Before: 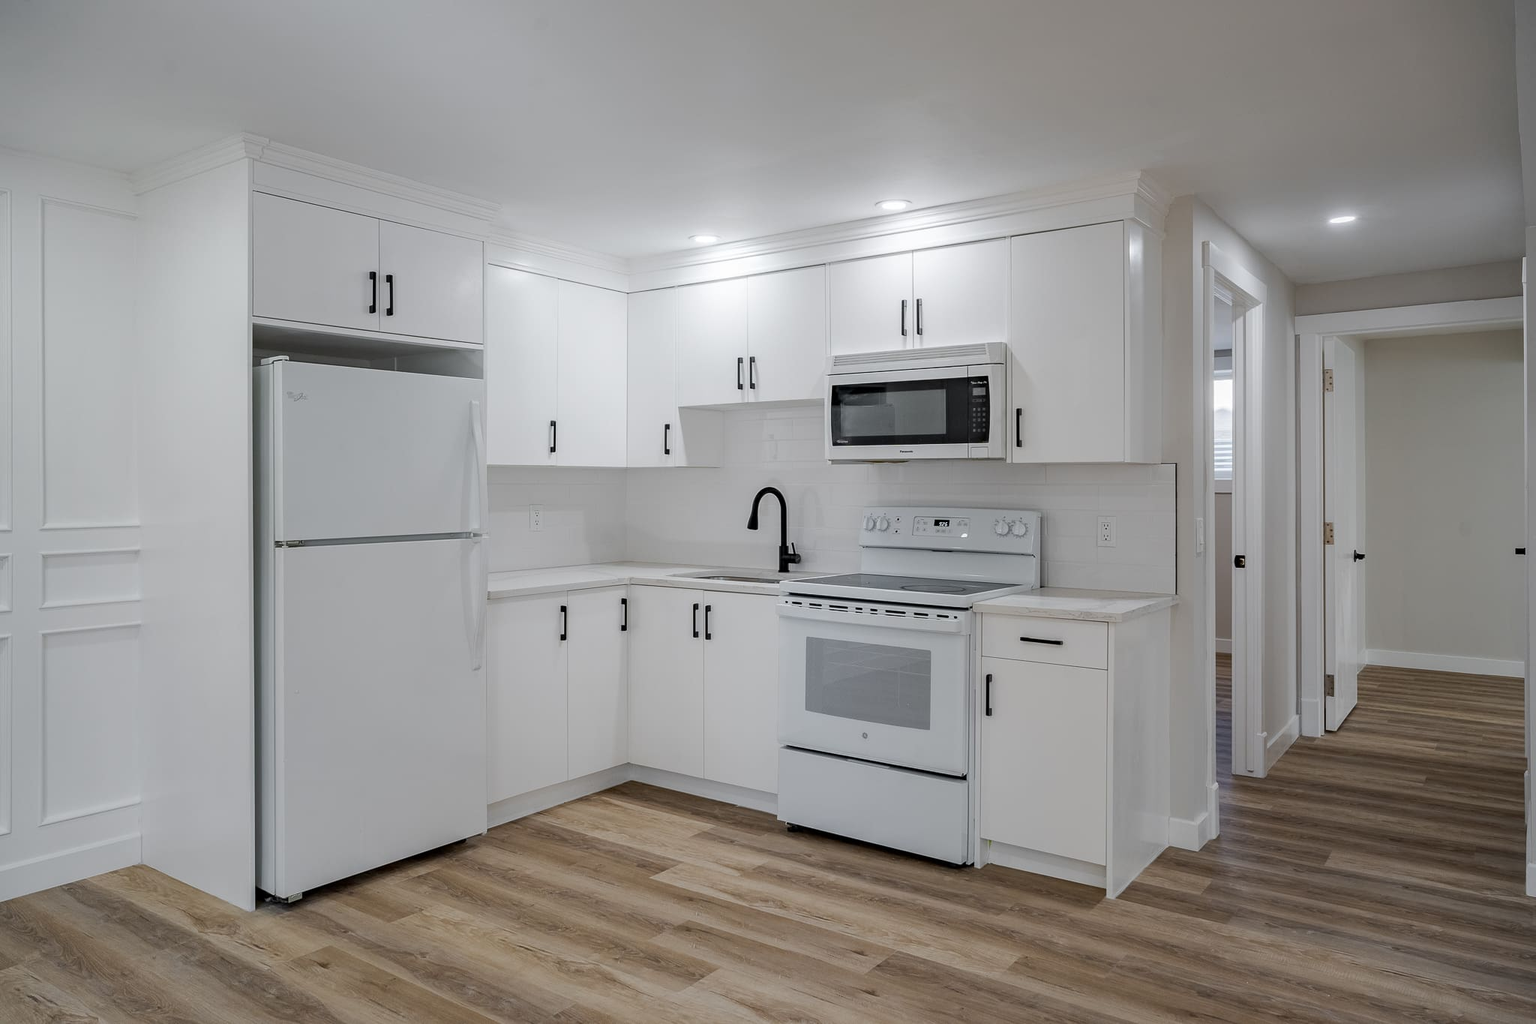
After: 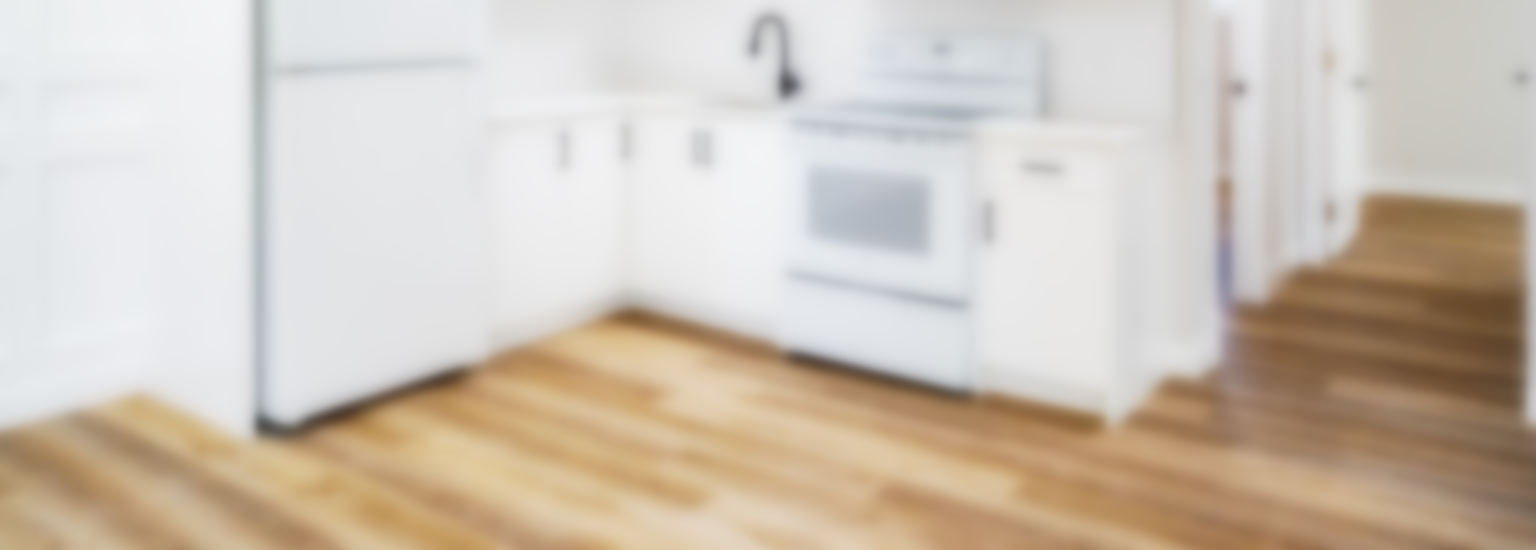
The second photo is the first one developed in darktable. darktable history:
base curve: curves: ch0 [(0, 0) (0.007, 0.004) (0.027, 0.03) (0.046, 0.07) (0.207, 0.54) (0.442, 0.872) (0.673, 0.972) (1, 1)], preserve colors none
lowpass: on, module defaults
color balance: output saturation 98.5%
exposure: exposure -0.04 EV, compensate highlight preservation false
crop and rotate: top 46.237%
color balance rgb: perceptual saturation grading › global saturation 20%, global vibrance 20%
